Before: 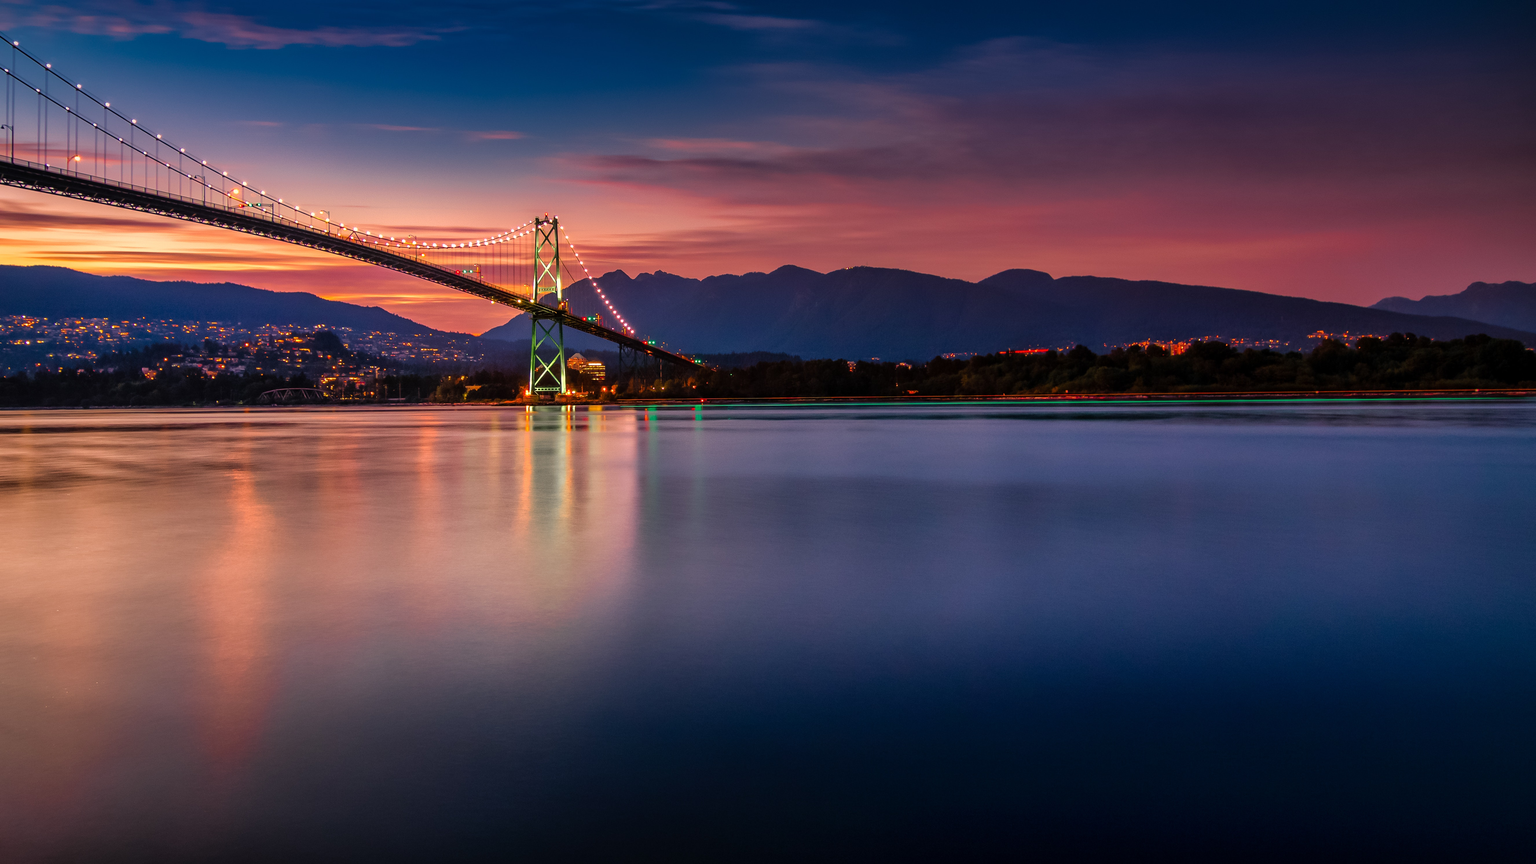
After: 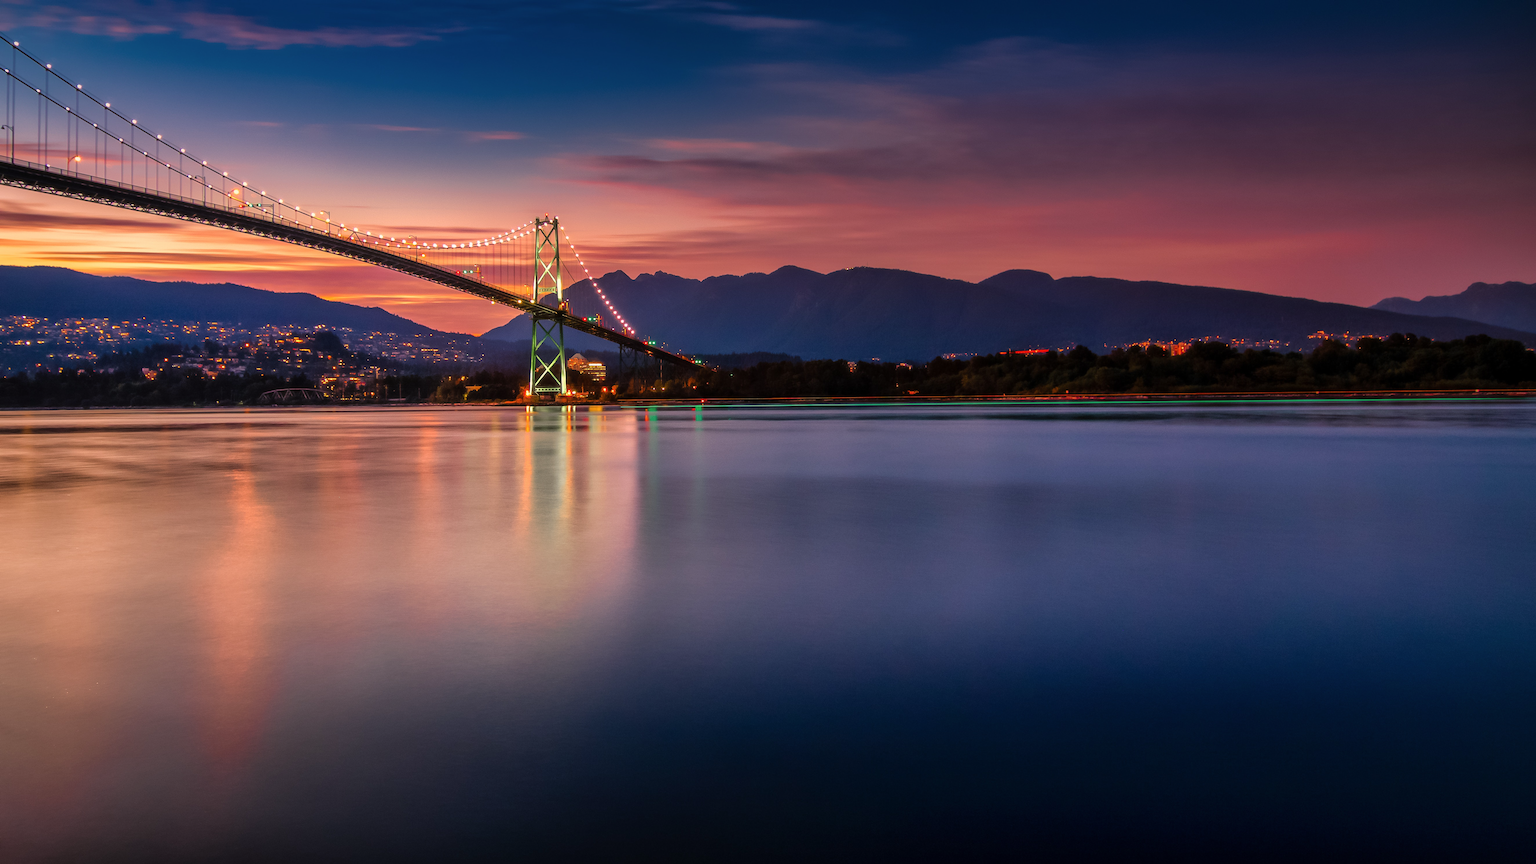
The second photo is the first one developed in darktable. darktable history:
haze removal: strength -0.105, compatibility mode true, adaptive false
exposure: exposure 0 EV, compensate highlight preservation false
